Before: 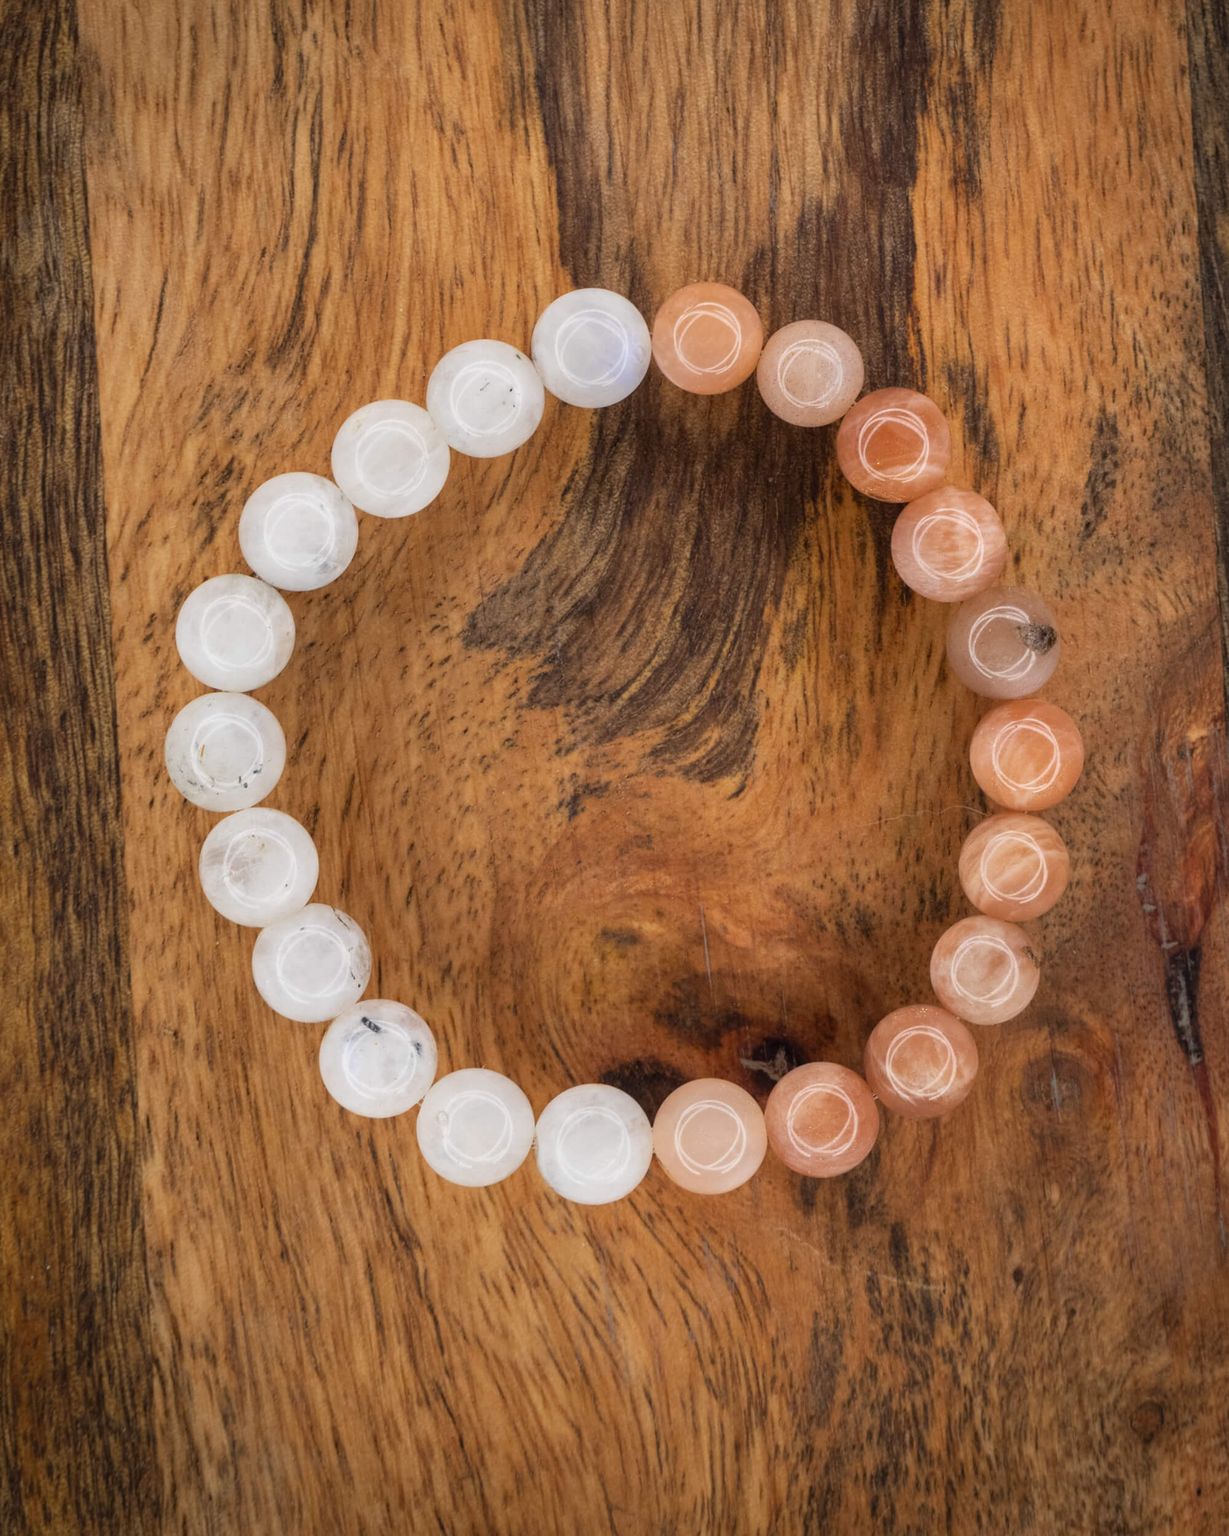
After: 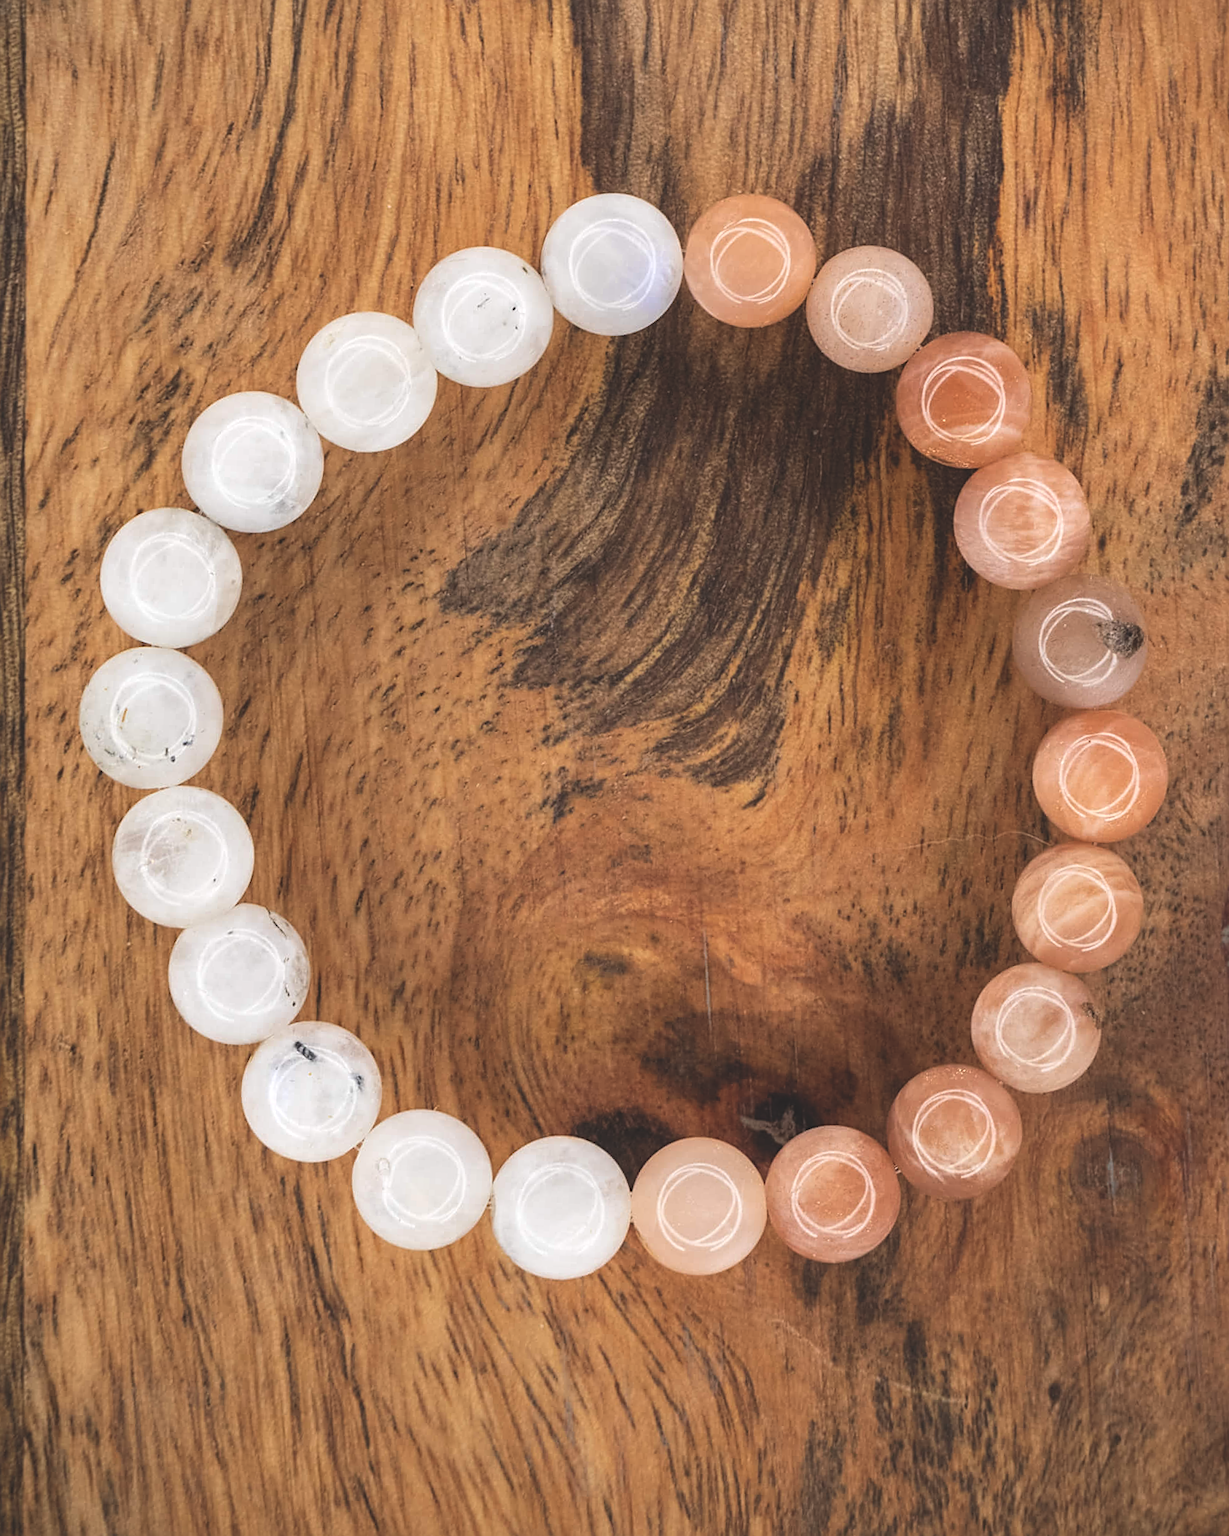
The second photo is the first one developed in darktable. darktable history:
crop and rotate: angle -3.27°, left 5.211%, top 5.211%, right 4.607%, bottom 4.607%
sharpen: on, module defaults
exposure: black level correction -0.025, exposure -0.117 EV, compensate highlight preservation false
white balance: red 1, blue 1
tone equalizer: -8 EV -0.417 EV, -7 EV -0.389 EV, -6 EV -0.333 EV, -5 EV -0.222 EV, -3 EV 0.222 EV, -2 EV 0.333 EV, -1 EV 0.389 EV, +0 EV 0.417 EV, edges refinement/feathering 500, mask exposure compensation -1.57 EV, preserve details no
